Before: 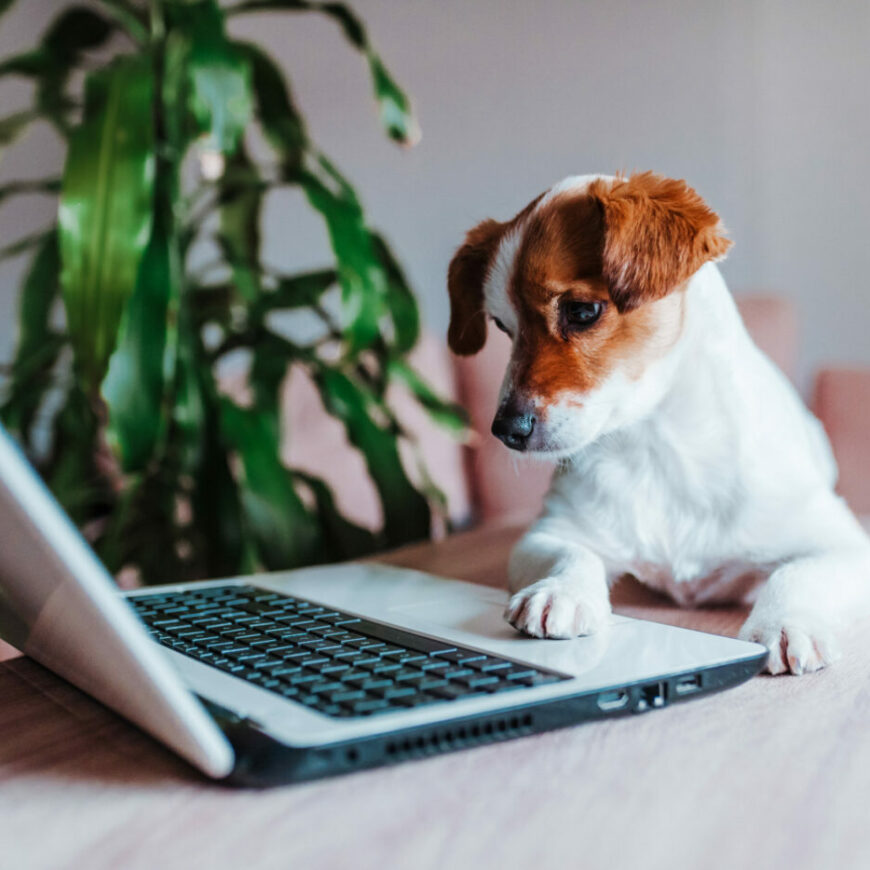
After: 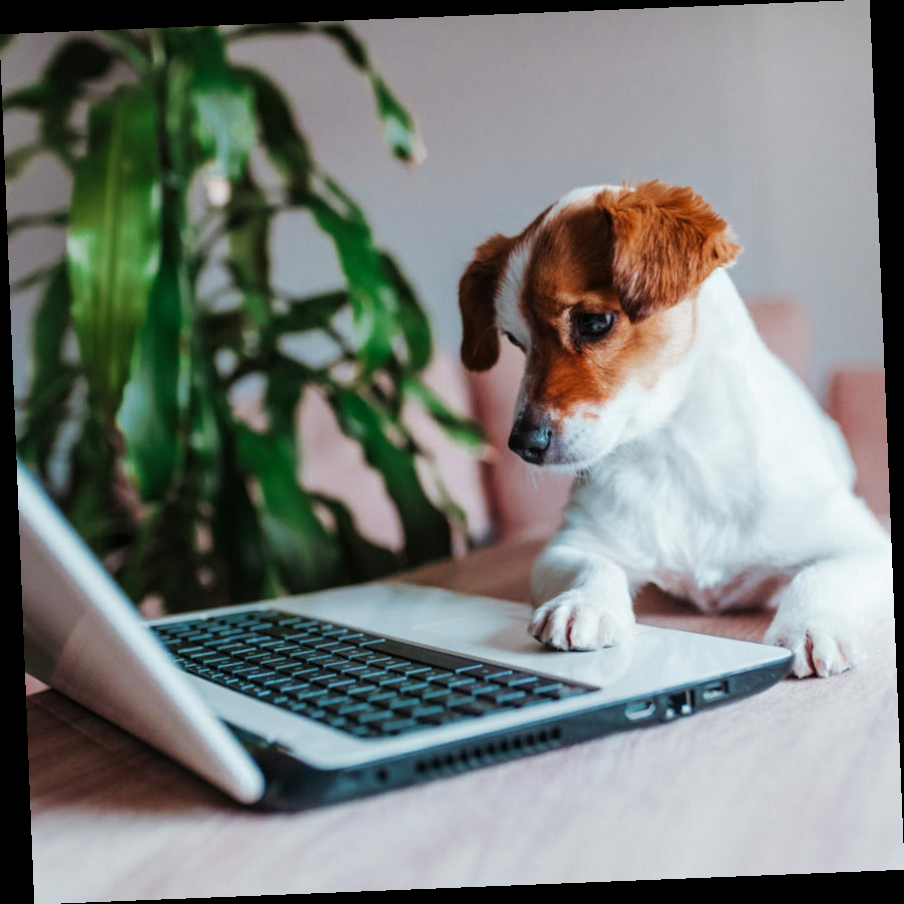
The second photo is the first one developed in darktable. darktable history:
tone equalizer: on, module defaults
rotate and perspective: rotation -2.29°, automatic cropping off
